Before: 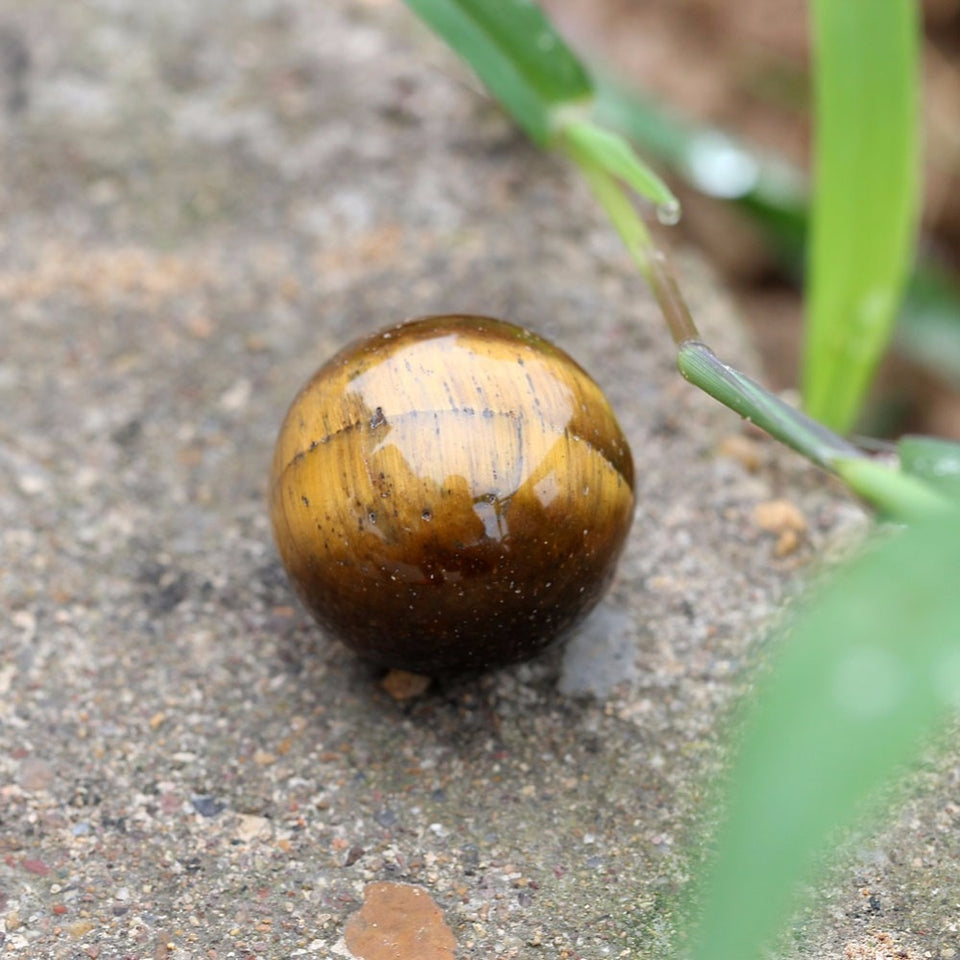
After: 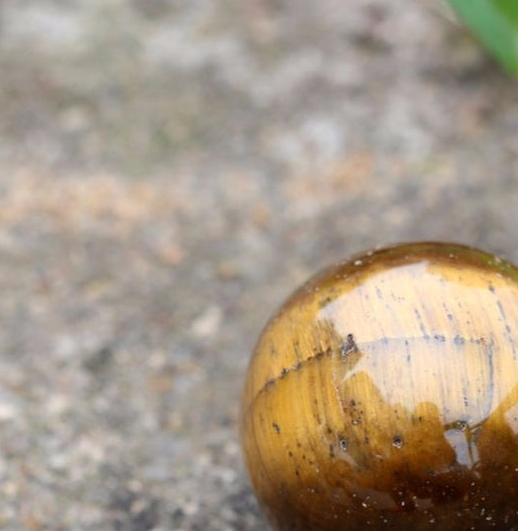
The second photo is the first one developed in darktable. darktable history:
crop and rotate: left 3.027%, top 7.612%, right 42.971%, bottom 36.99%
